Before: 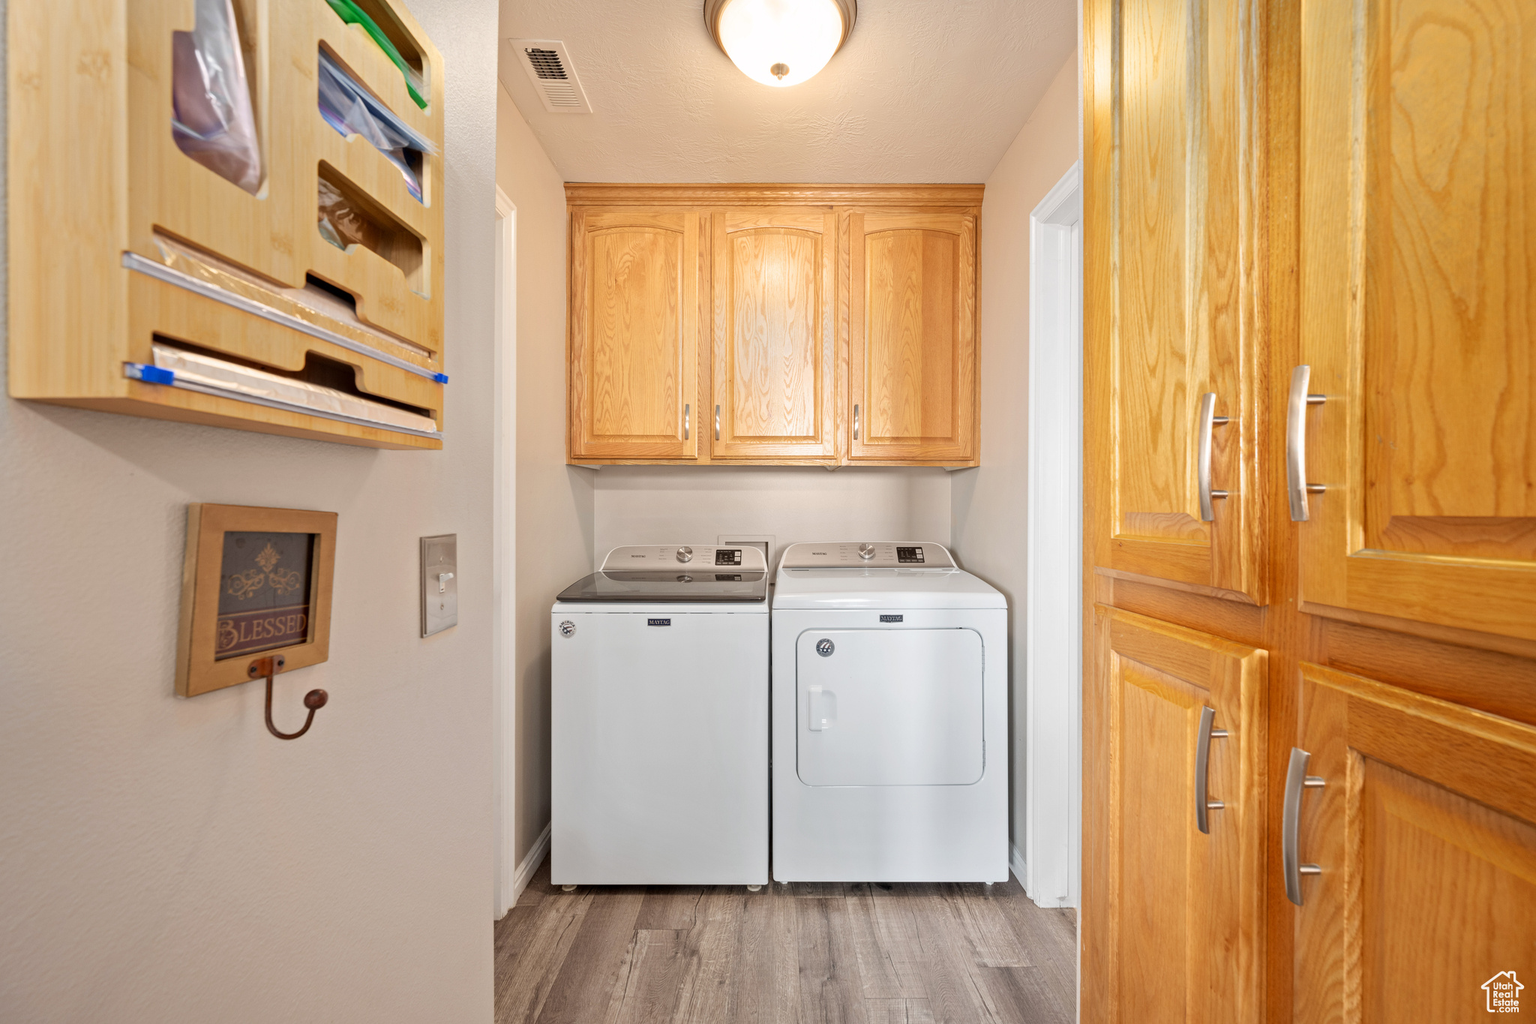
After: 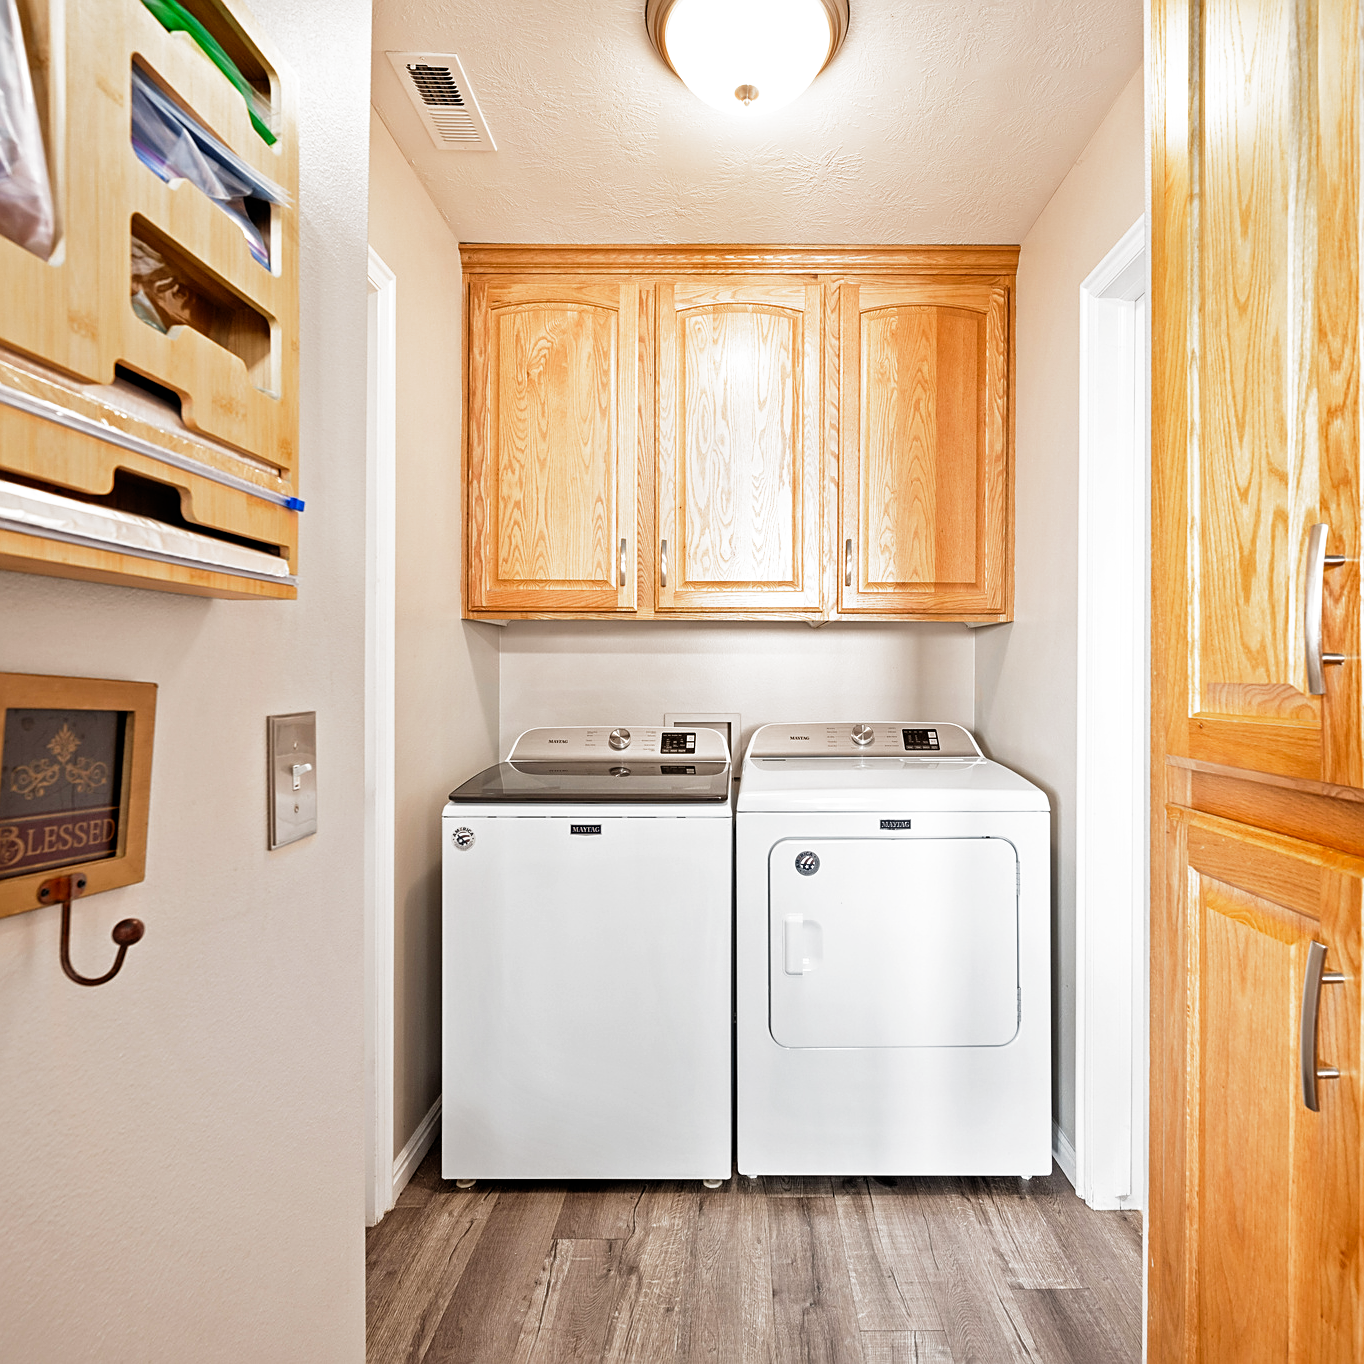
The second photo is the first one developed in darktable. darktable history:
crop and rotate: left 14.313%, right 19.078%
sharpen: on, module defaults
filmic rgb: black relative exposure -9.05 EV, white relative exposure 2.3 EV, hardness 7.46, preserve chrominance no, color science v4 (2020), contrast in shadows soft
